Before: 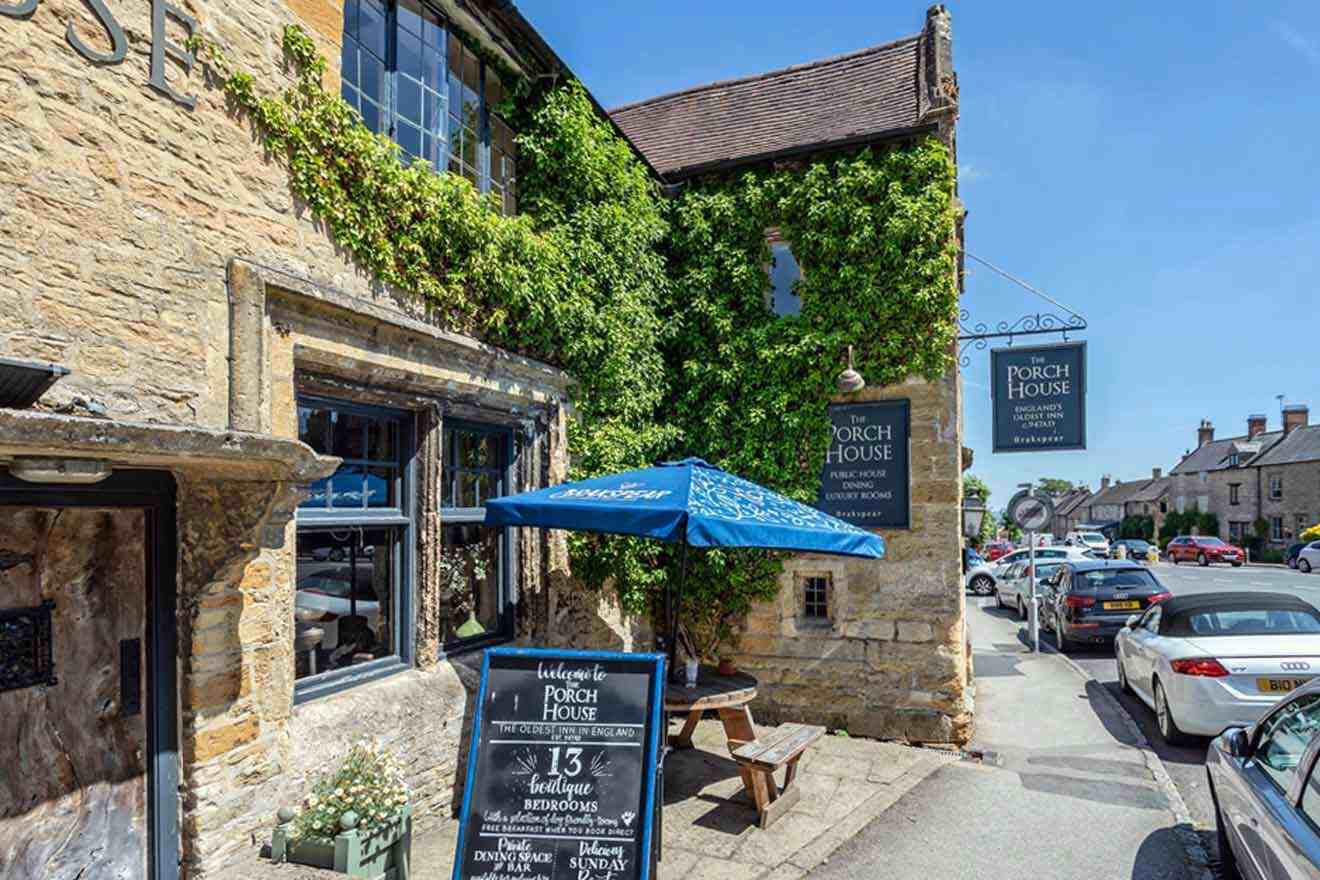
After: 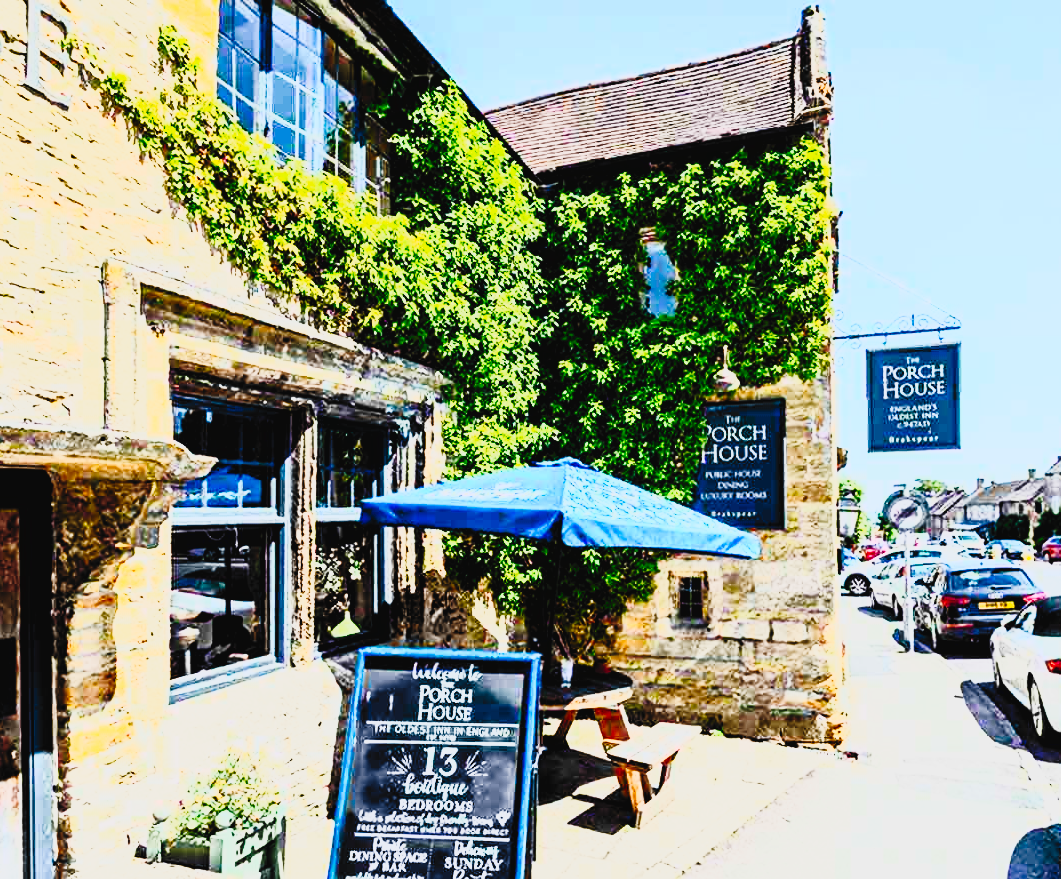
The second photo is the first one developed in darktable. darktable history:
crop and rotate: left 9.478%, right 10.14%
tone curve: curves: ch0 [(0, 0.006) (0.184, 0.117) (0.405, 0.46) (0.456, 0.528) (0.634, 0.728) (0.877, 0.89) (0.984, 0.935)]; ch1 [(0, 0) (0.443, 0.43) (0.492, 0.489) (0.566, 0.579) (0.595, 0.625) (0.608, 0.667) (0.65, 0.729) (1, 1)]; ch2 [(0, 0) (0.33, 0.301) (0.421, 0.443) (0.447, 0.489) (0.492, 0.498) (0.537, 0.583) (0.586, 0.591) (0.663, 0.686) (1, 1)], preserve colors none
filmic rgb: black relative exposure -4.15 EV, white relative exposure 5.11 EV, hardness 2.09, contrast 1.169, color science v6 (2022)
contrast brightness saturation: contrast 0.987, brightness 1, saturation 0.985
